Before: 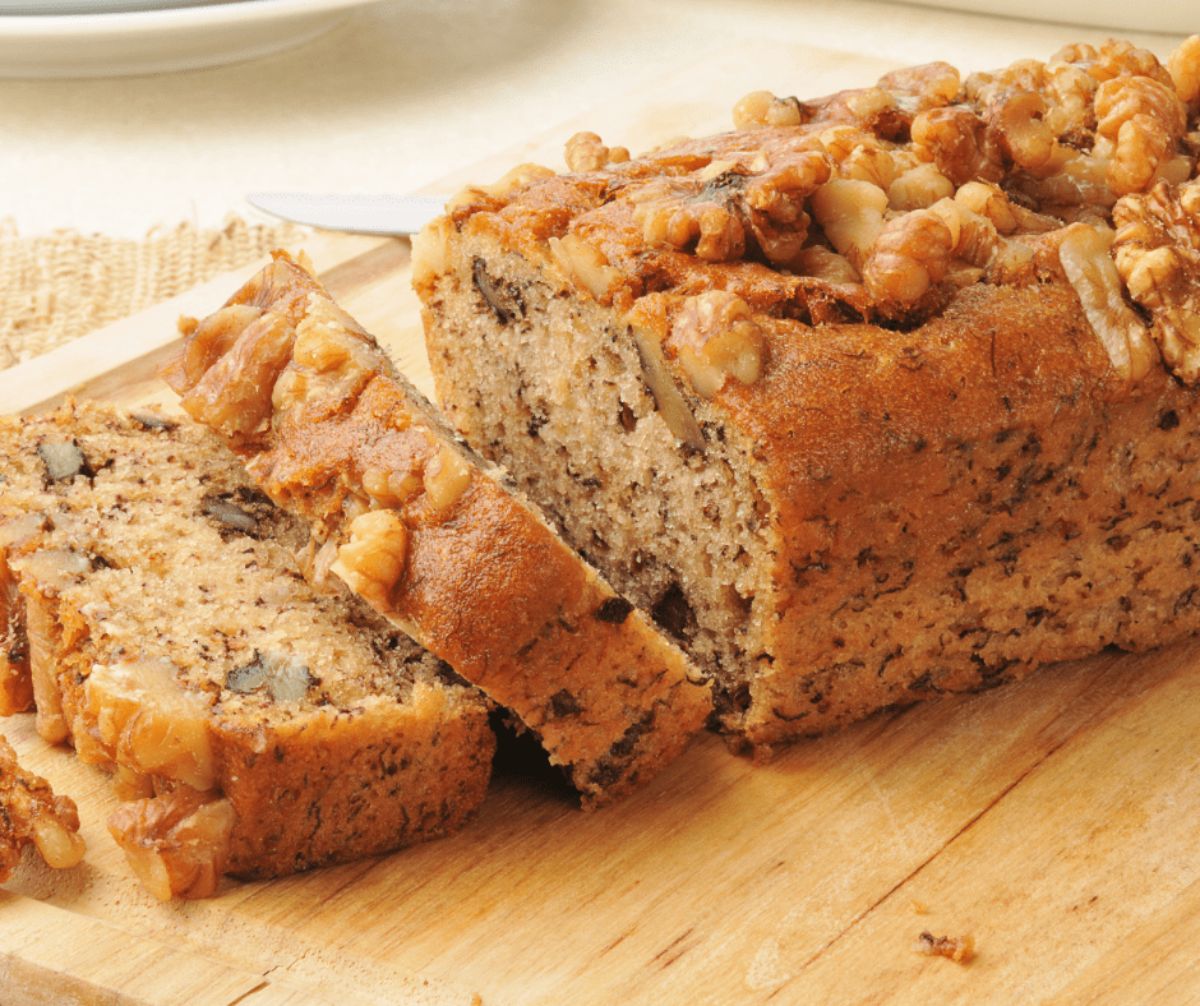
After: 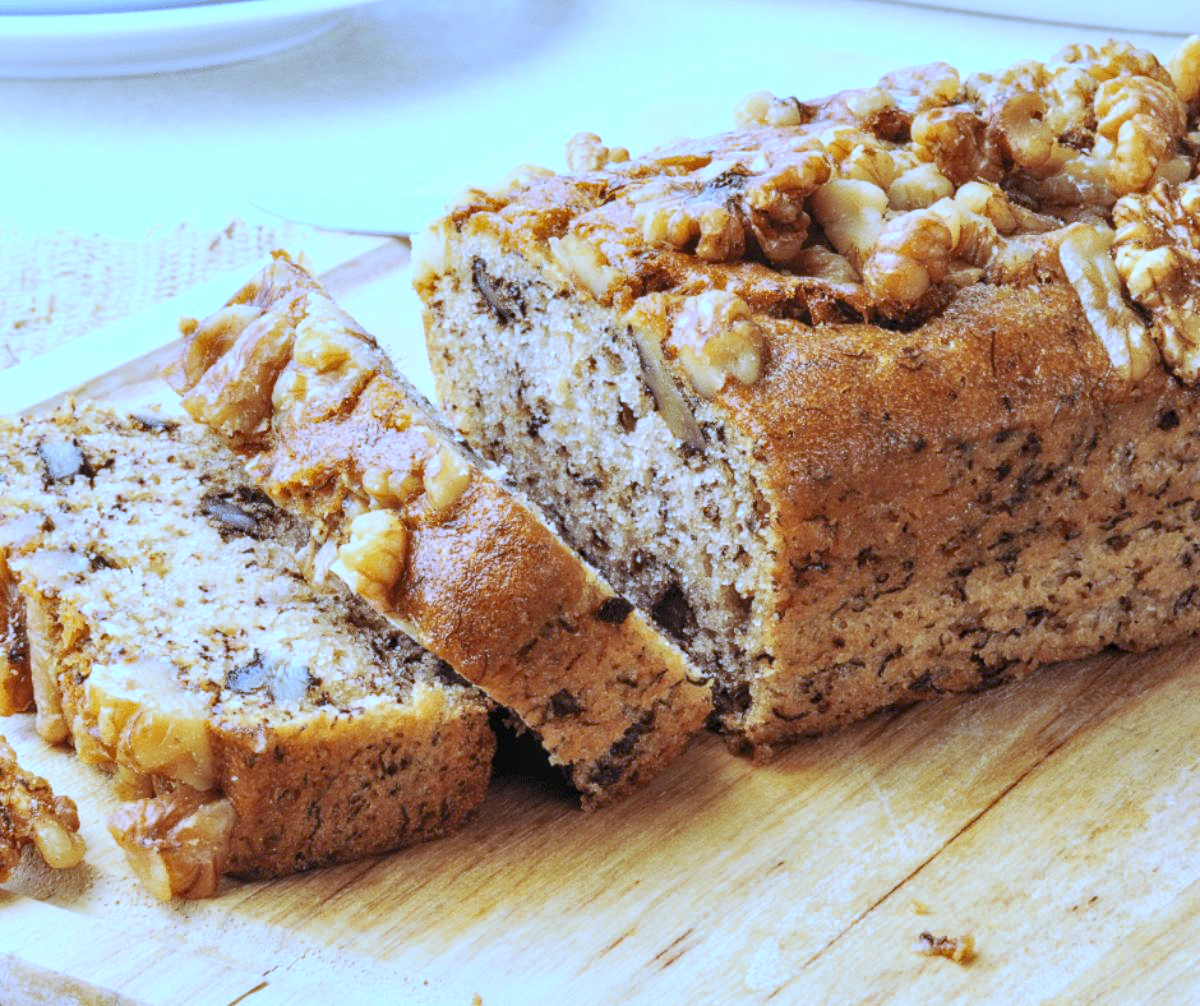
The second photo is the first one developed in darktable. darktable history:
contrast brightness saturation: contrast 0.2, brightness 0.16, saturation 0.22
local contrast: detail 130%
white balance: red 0.766, blue 1.537
